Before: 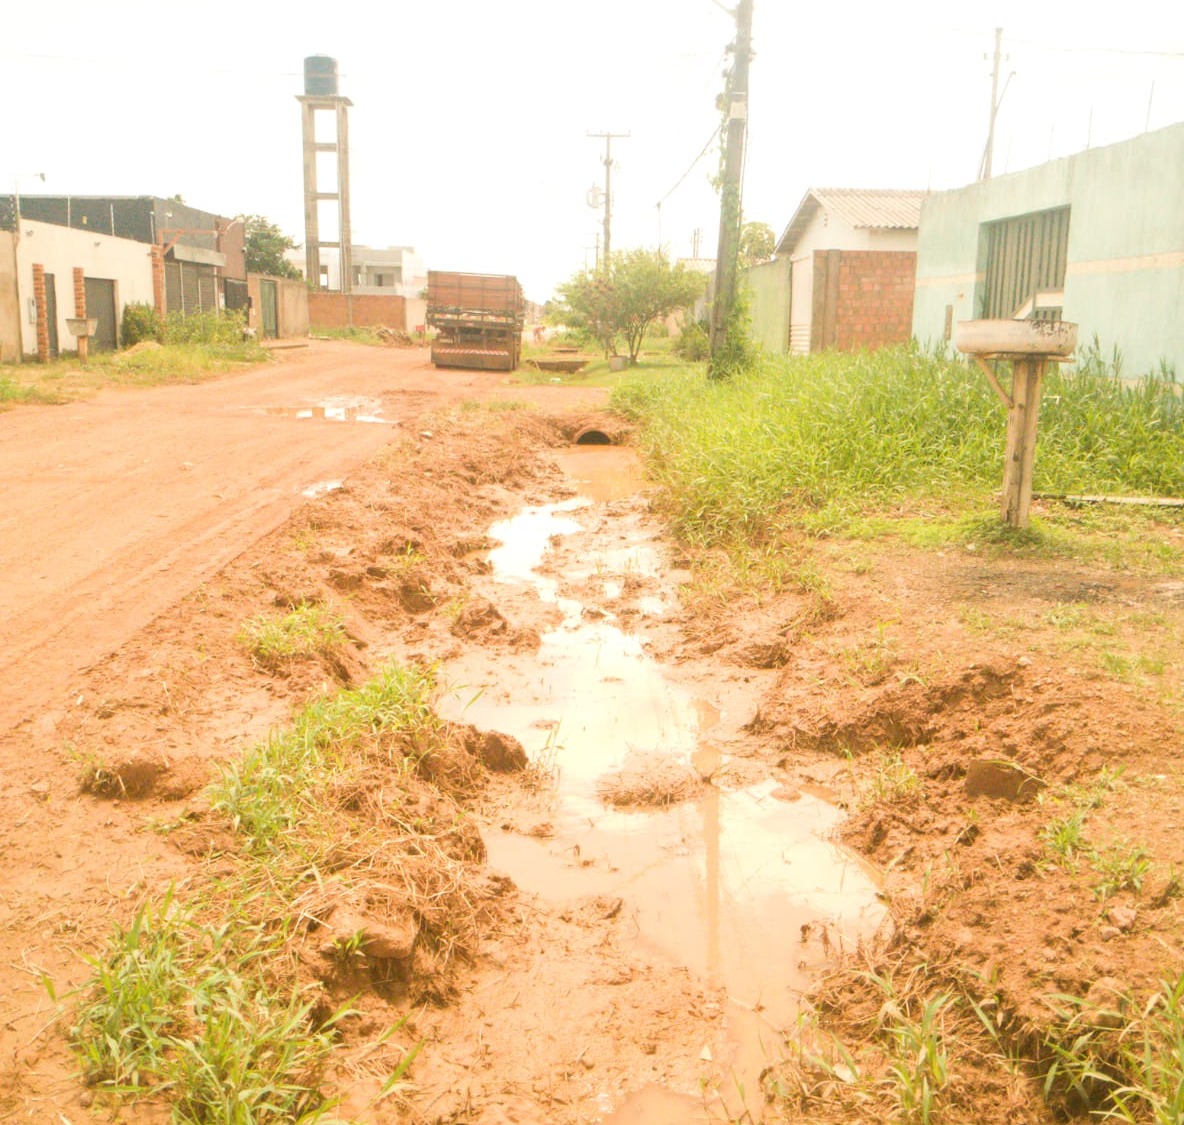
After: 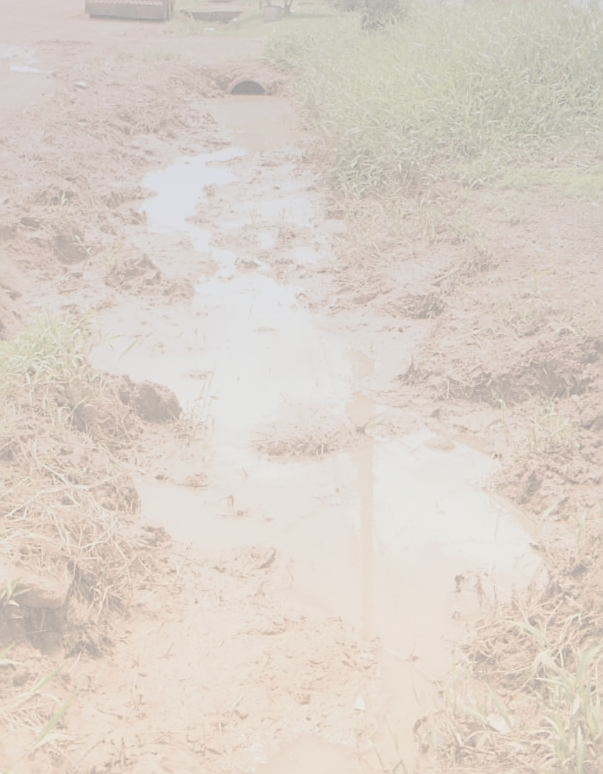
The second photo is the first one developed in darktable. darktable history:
sharpen: on, module defaults
crop and rotate: left 29.237%, top 31.152%, right 19.807%
contrast brightness saturation: contrast -0.32, brightness 0.75, saturation -0.78
exposure: black level correction -0.041, exposure 0.064 EV, compensate highlight preservation false
graduated density: hue 238.83°, saturation 50%
